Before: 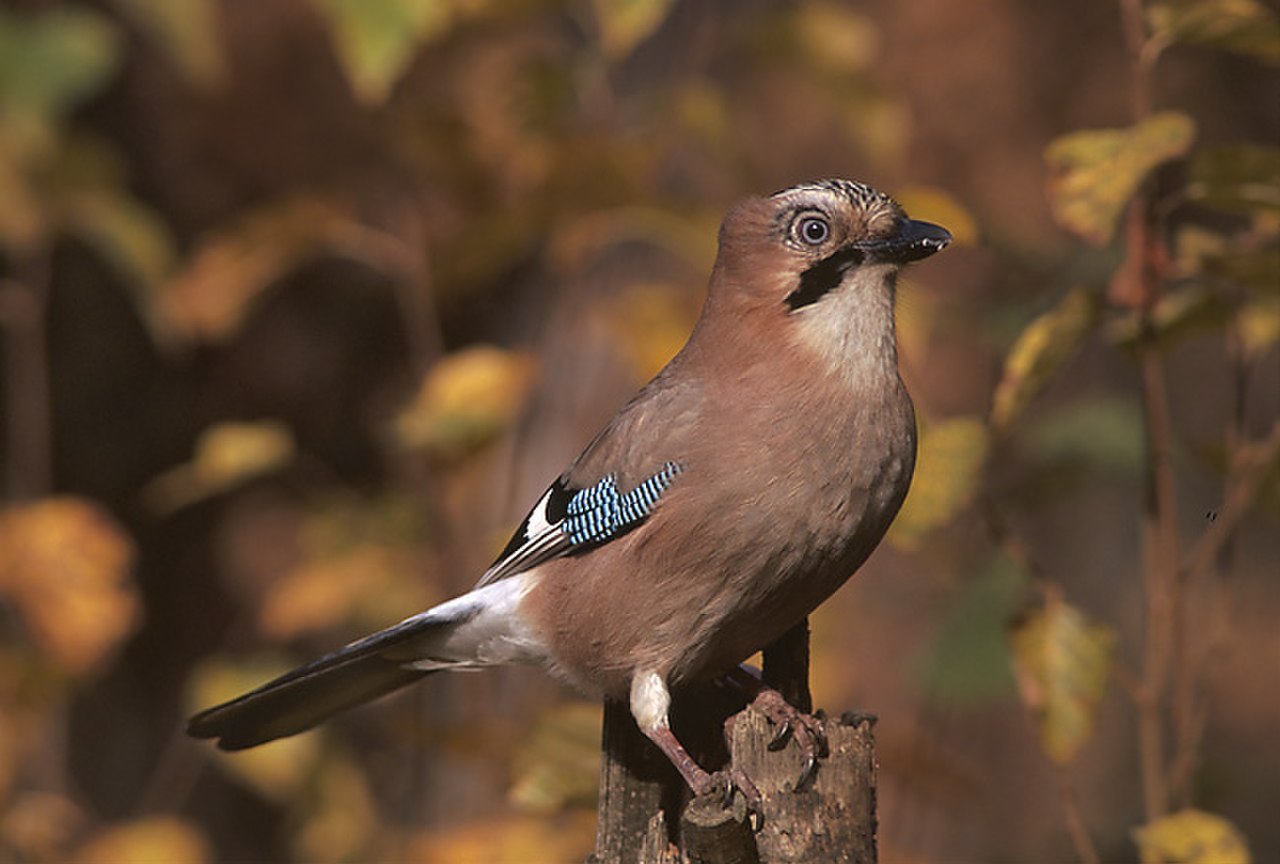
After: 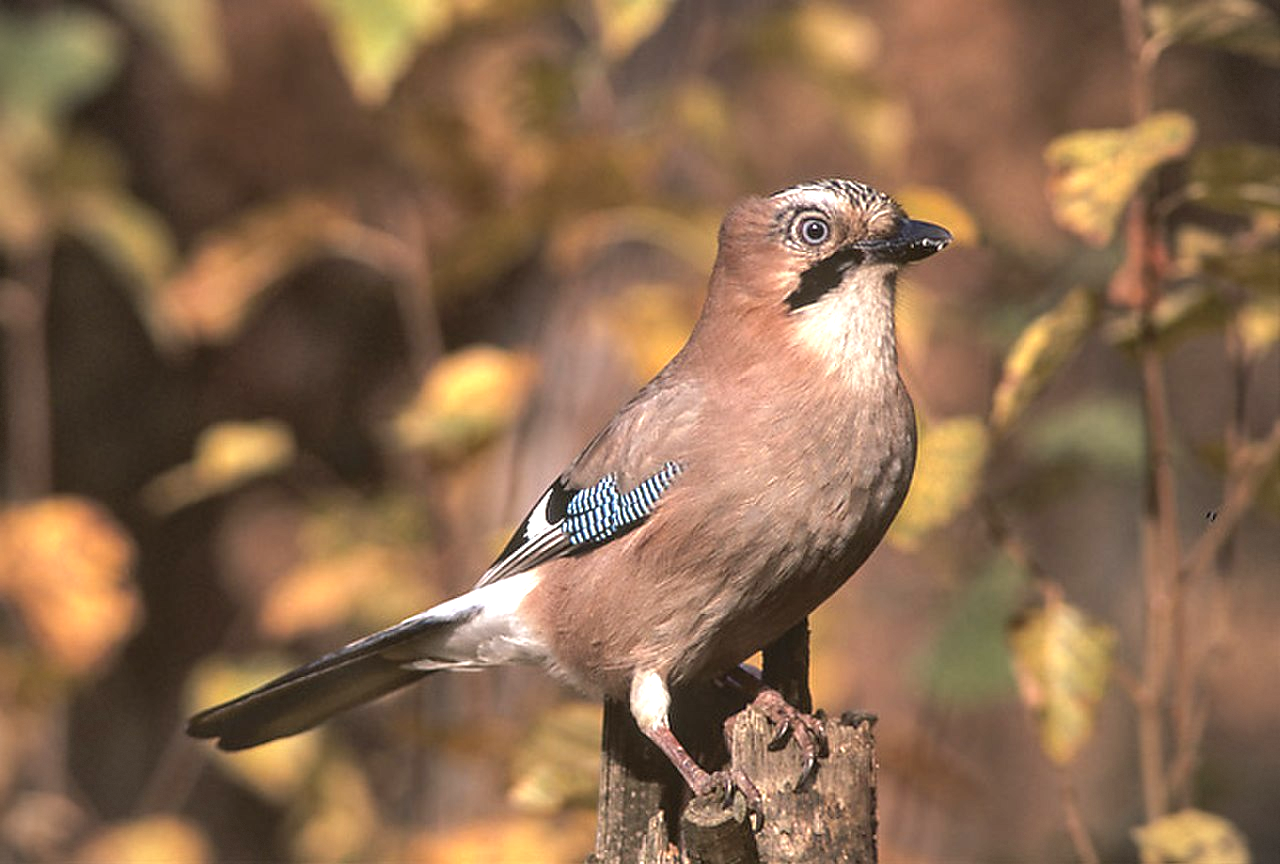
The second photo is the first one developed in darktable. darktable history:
contrast brightness saturation: saturation -0.066
local contrast: on, module defaults
vignetting: fall-off start 97.19%, width/height ratio 1.187, dithering 8-bit output
exposure: black level correction 0, exposure 1.096 EV, compensate highlight preservation false
